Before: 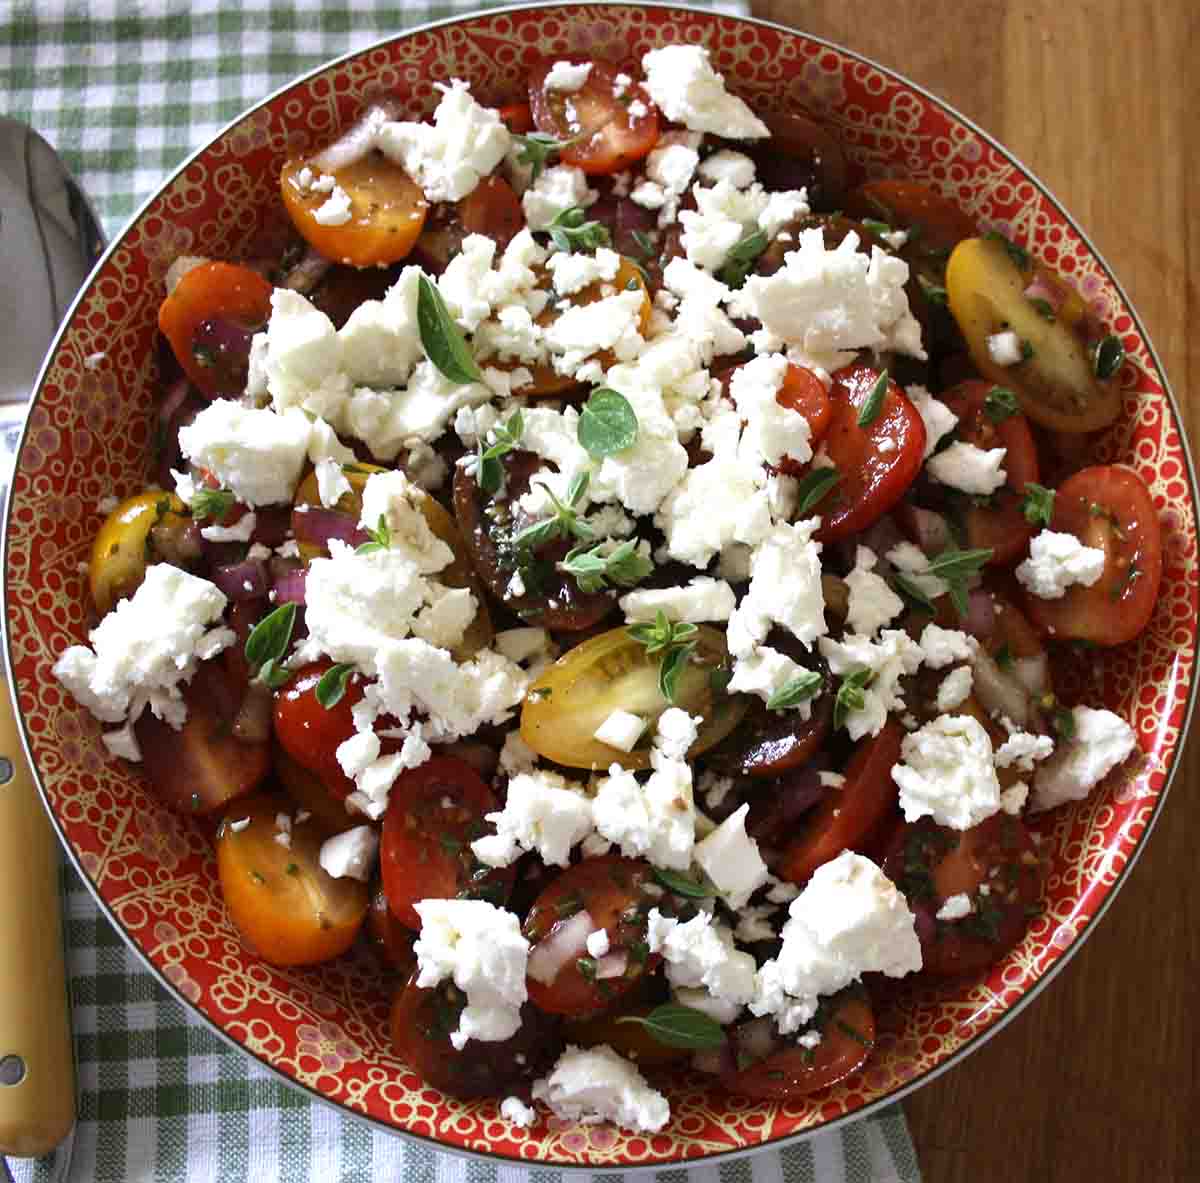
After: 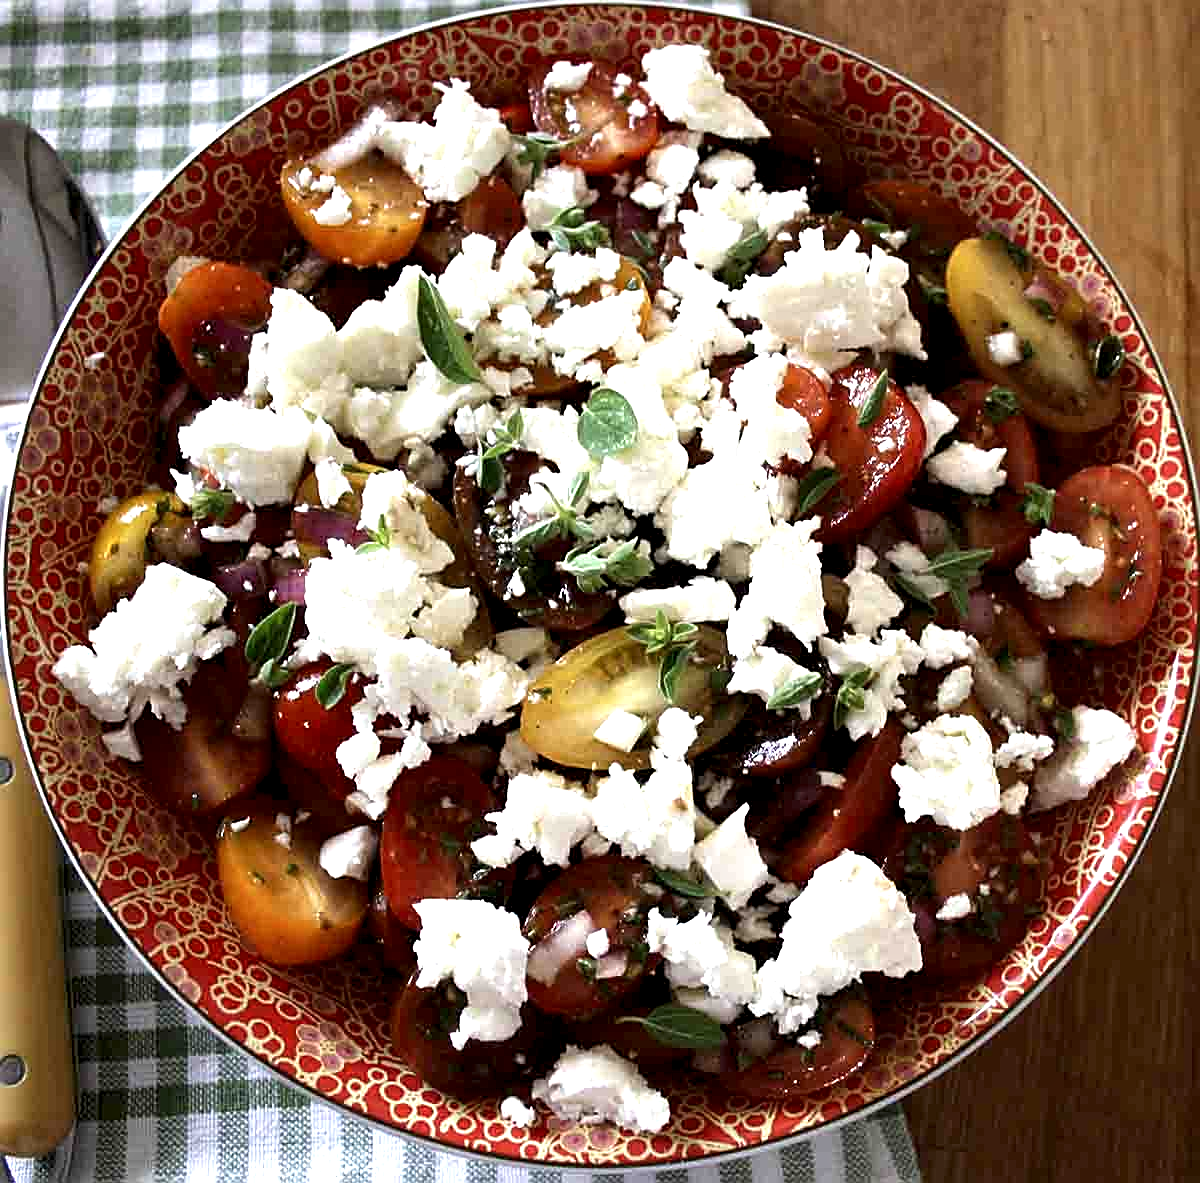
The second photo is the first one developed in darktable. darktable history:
local contrast: highlights 181%, shadows 132%, detail 139%, midtone range 0.259
sharpen: on, module defaults
